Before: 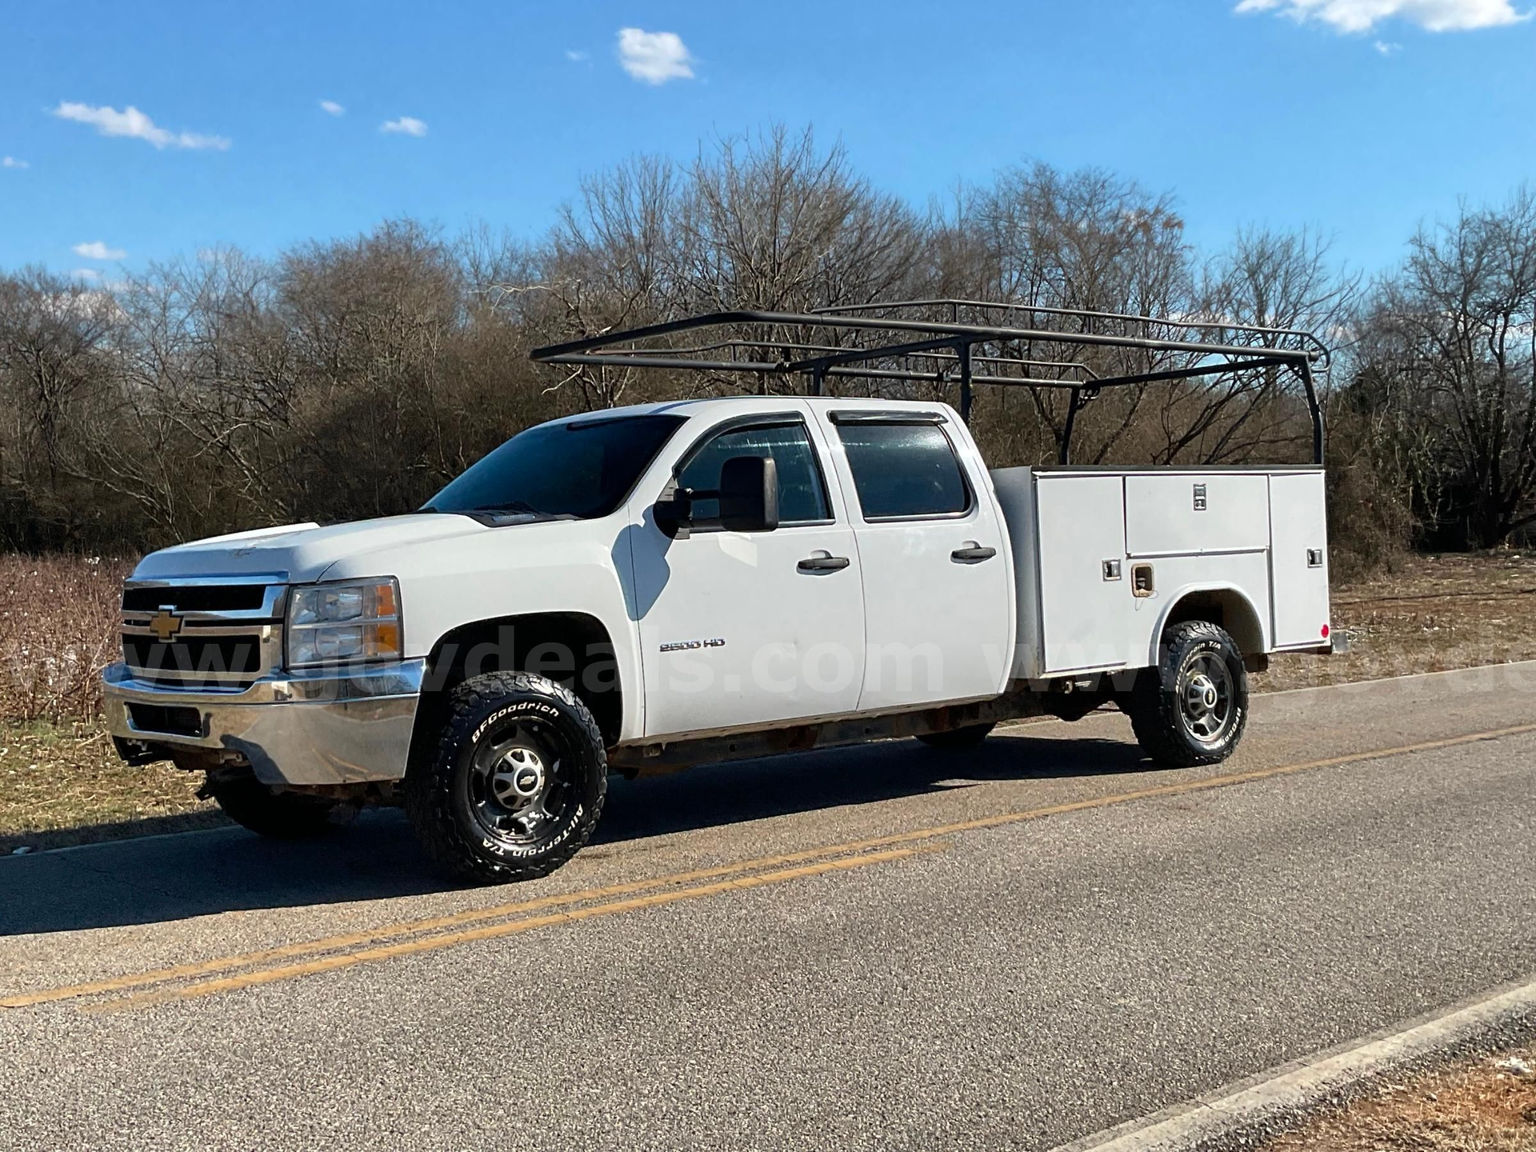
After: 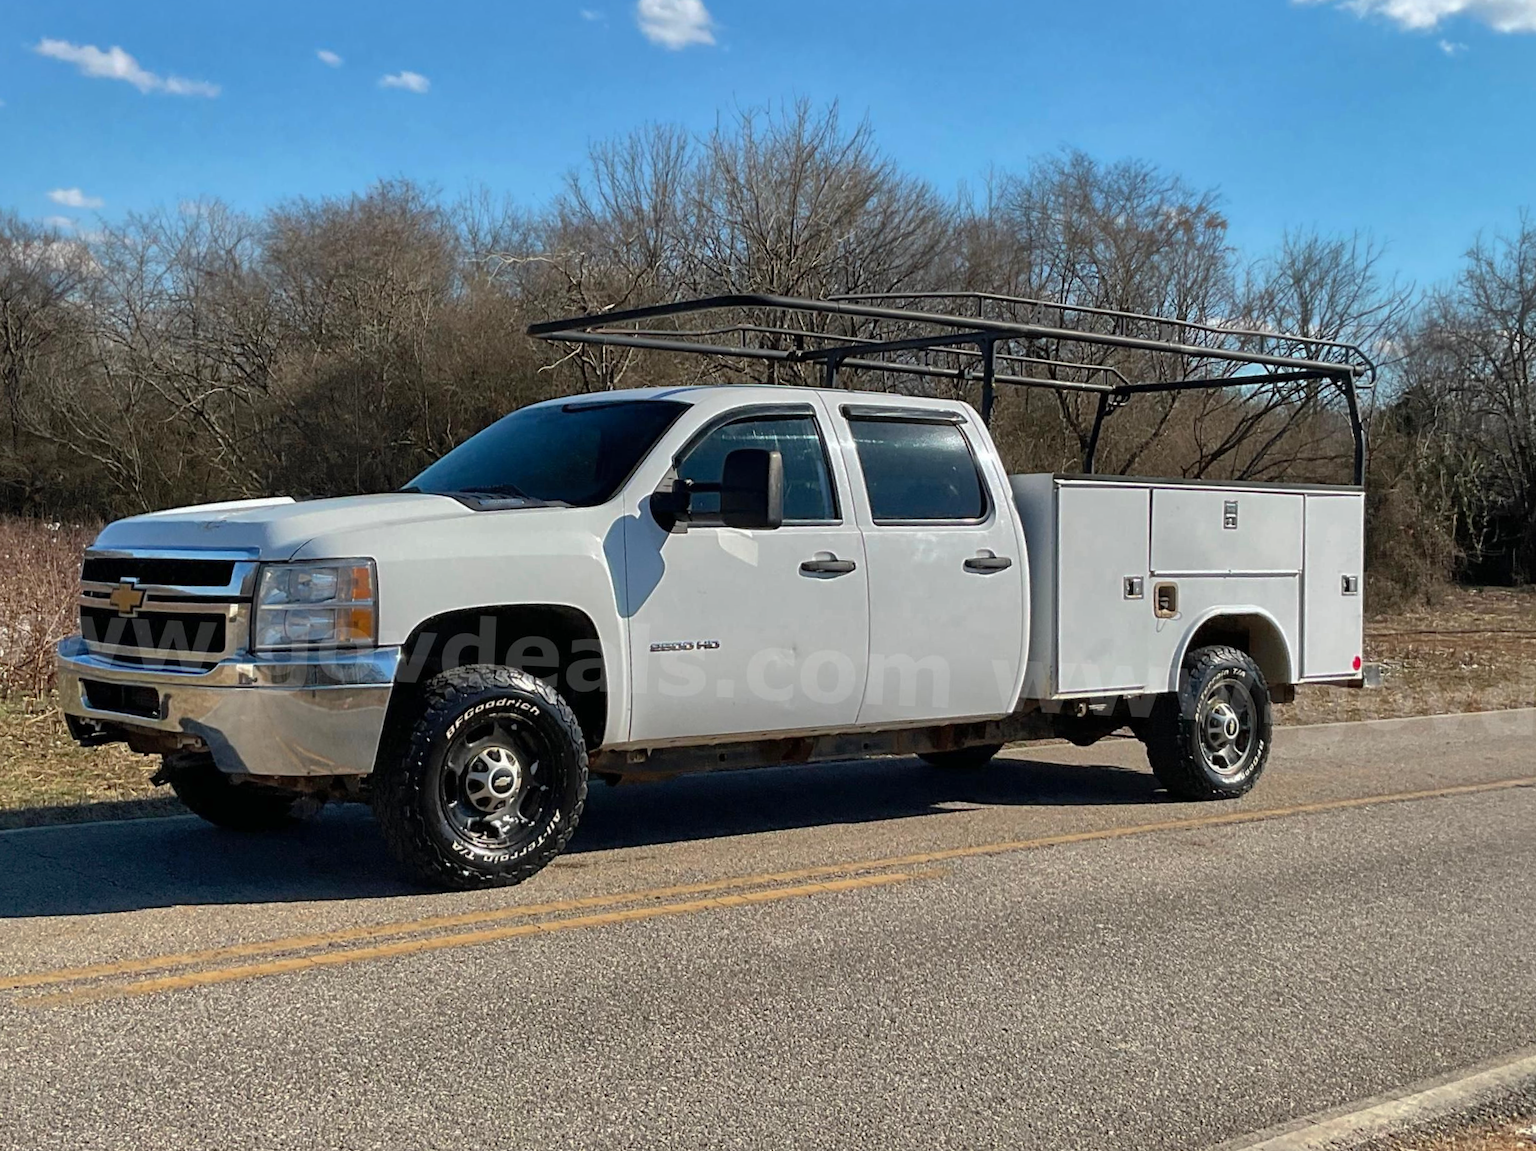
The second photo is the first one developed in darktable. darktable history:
shadows and highlights: shadows 39.66, highlights -59.82
crop and rotate: angle -2.72°
